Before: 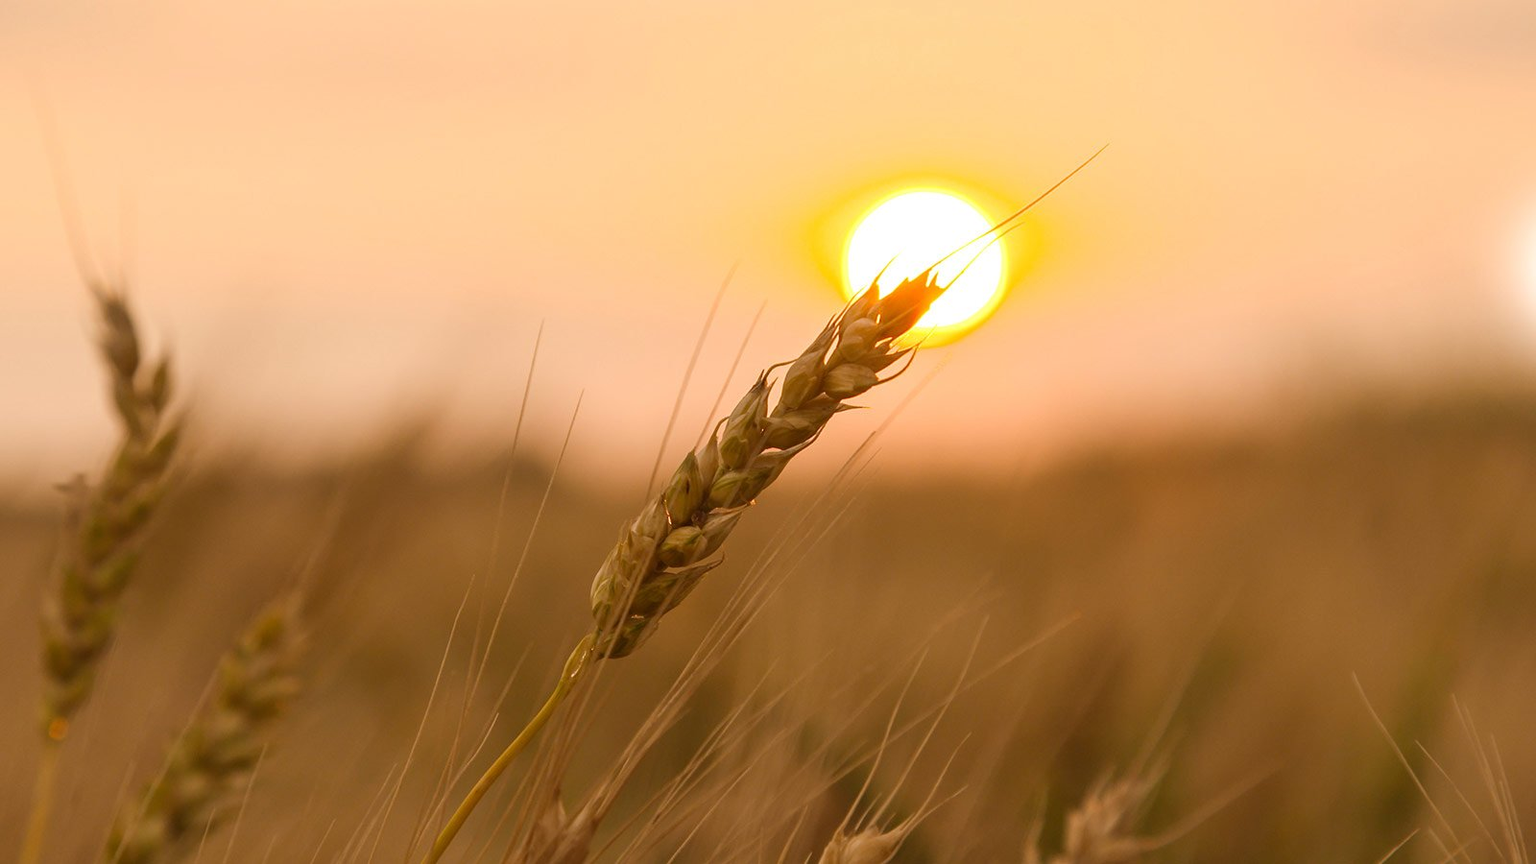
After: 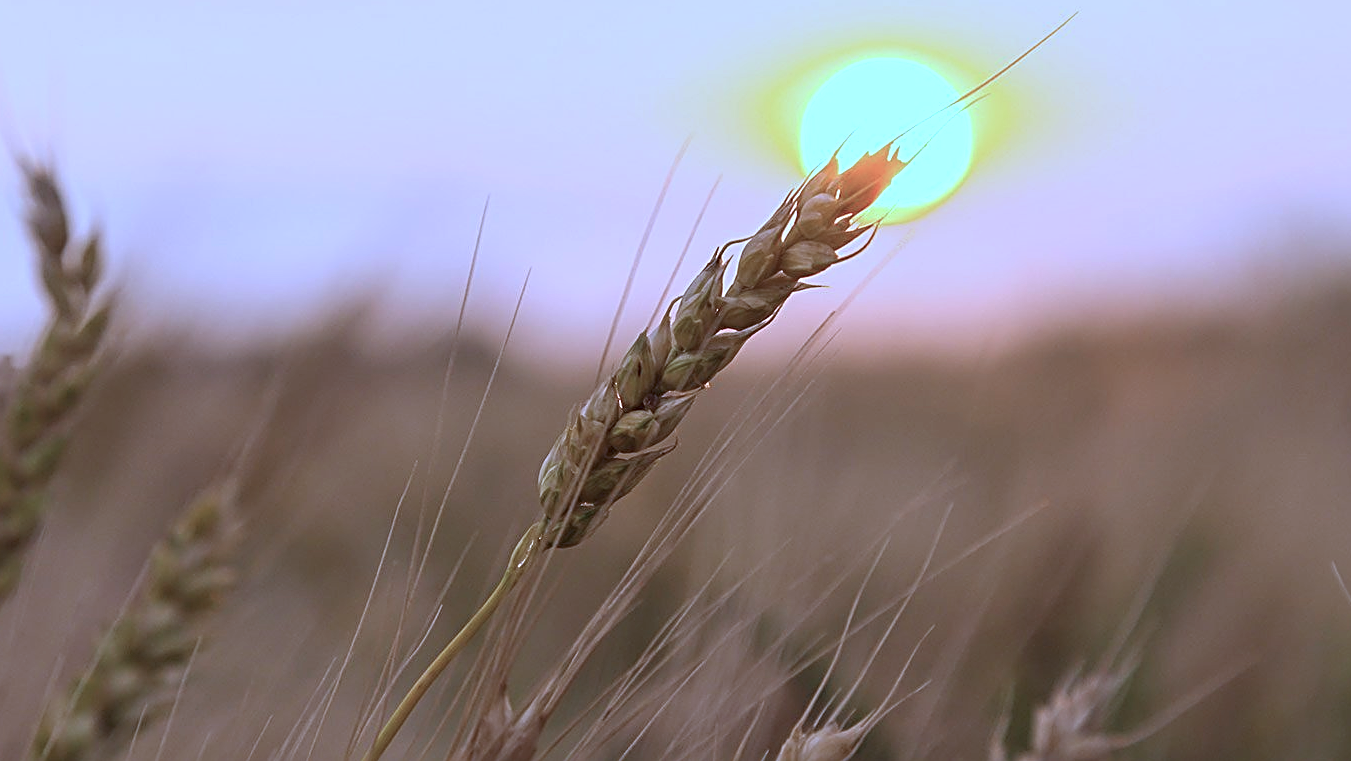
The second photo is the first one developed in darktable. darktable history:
exposure: compensate exposure bias true, compensate highlight preservation false
color calibration: illuminant custom, x 0.459, y 0.429, temperature 2624.89 K, clip negative RGB from gamut false
sharpen: radius 2.606, amount 0.696
local contrast: highlights 107%, shadows 97%, detail 119%, midtone range 0.2
crop and rotate: left 4.852%, top 15.36%, right 10.695%
